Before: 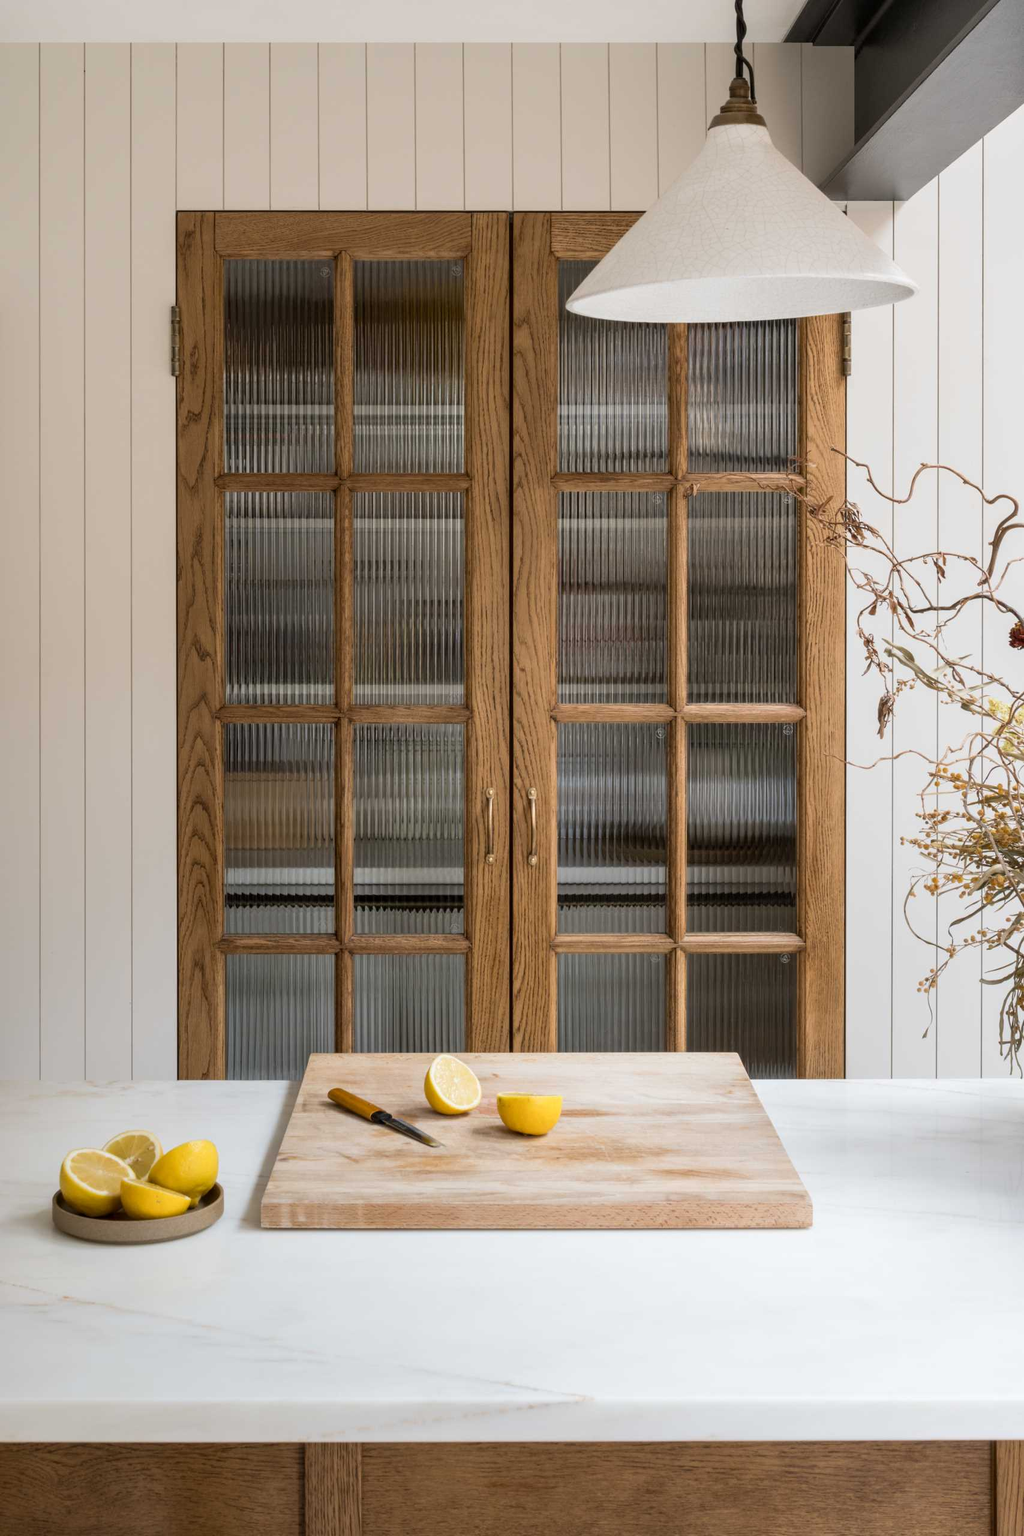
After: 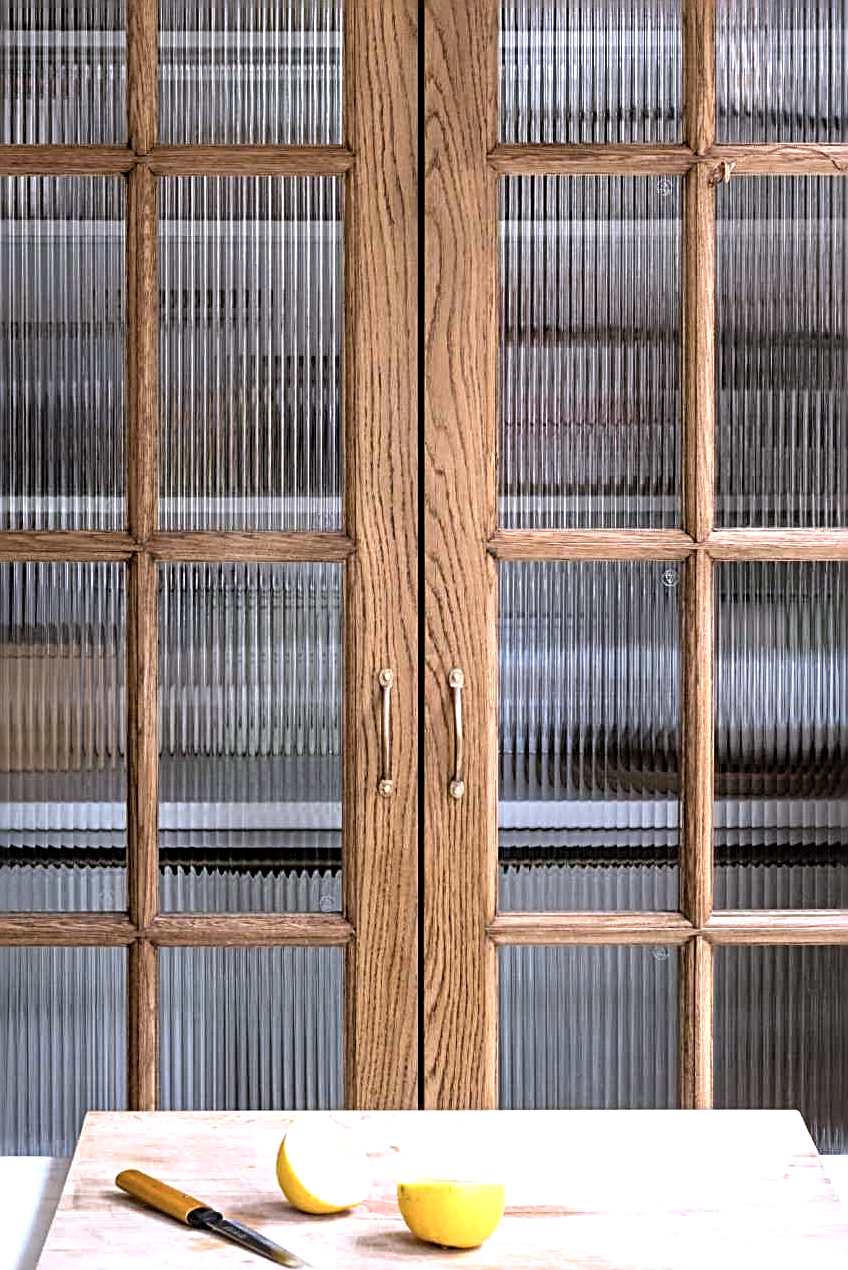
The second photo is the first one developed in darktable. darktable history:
crop: left 25.262%, top 25.161%, right 25.046%, bottom 25.207%
exposure: exposure 0.19 EV, compensate exposure bias true, compensate highlight preservation false
sharpen: radius 3.04, amount 0.761
base curve: preserve colors none
tone equalizer: -8 EV -0.731 EV, -7 EV -0.722 EV, -6 EV -0.596 EV, -5 EV -0.403 EV, -3 EV 0.393 EV, -2 EV 0.6 EV, -1 EV 0.683 EV, +0 EV 0.732 EV
color calibration: illuminant custom, x 0.373, y 0.388, temperature 4254.97 K
